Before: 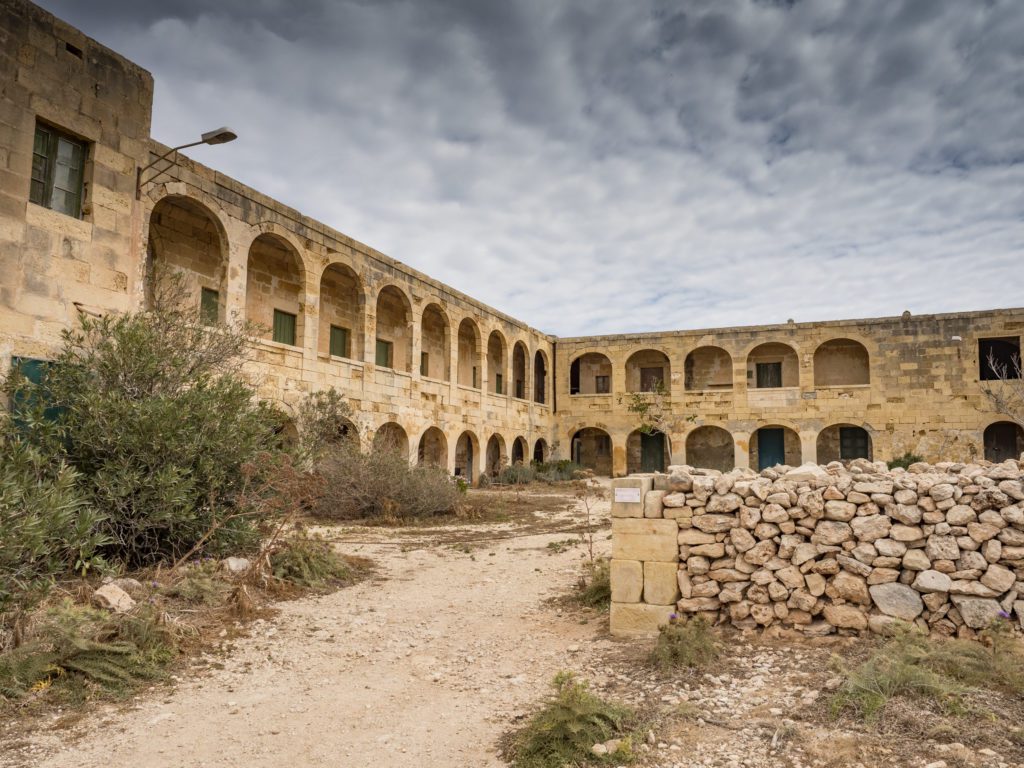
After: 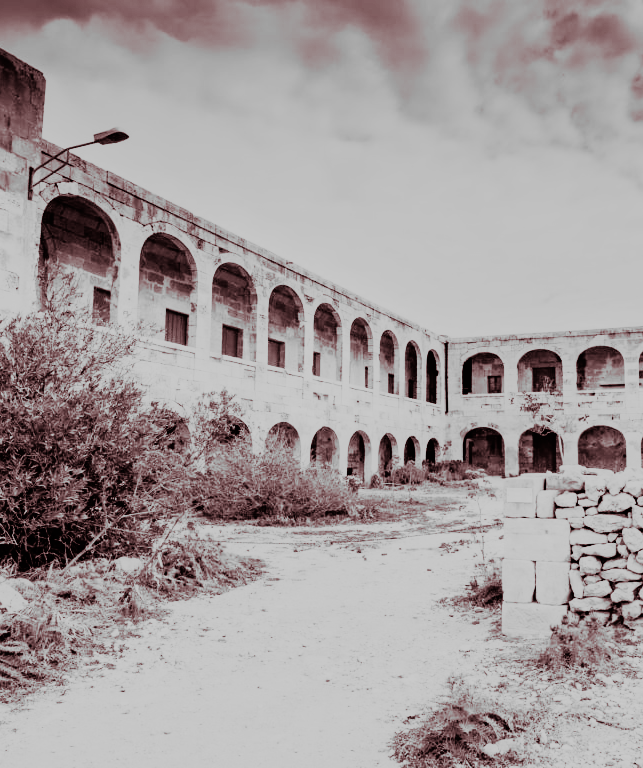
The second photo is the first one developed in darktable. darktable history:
filmic rgb: black relative exposure -7.65 EV, white relative exposure 4.56 EV, hardness 3.61
crop: left 10.644%, right 26.528%
exposure: compensate highlight preservation false
rgb curve: curves: ch0 [(0, 0) (0.21, 0.15) (0.24, 0.21) (0.5, 0.75) (0.75, 0.96) (0.89, 0.99) (1, 1)]; ch1 [(0, 0.02) (0.21, 0.13) (0.25, 0.2) (0.5, 0.67) (0.75, 0.9) (0.89, 0.97) (1, 1)]; ch2 [(0, 0.02) (0.21, 0.13) (0.25, 0.2) (0.5, 0.67) (0.75, 0.9) (0.89, 0.97) (1, 1)], compensate middle gray true
monochrome: a 26.22, b 42.67, size 0.8
color balance: lift [1.005, 0.99, 1.007, 1.01], gamma [1, 0.979, 1.011, 1.021], gain [0.923, 1.098, 1.025, 0.902], input saturation 90.45%, contrast 7.73%, output saturation 105.91%
split-toning: on, module defaults
